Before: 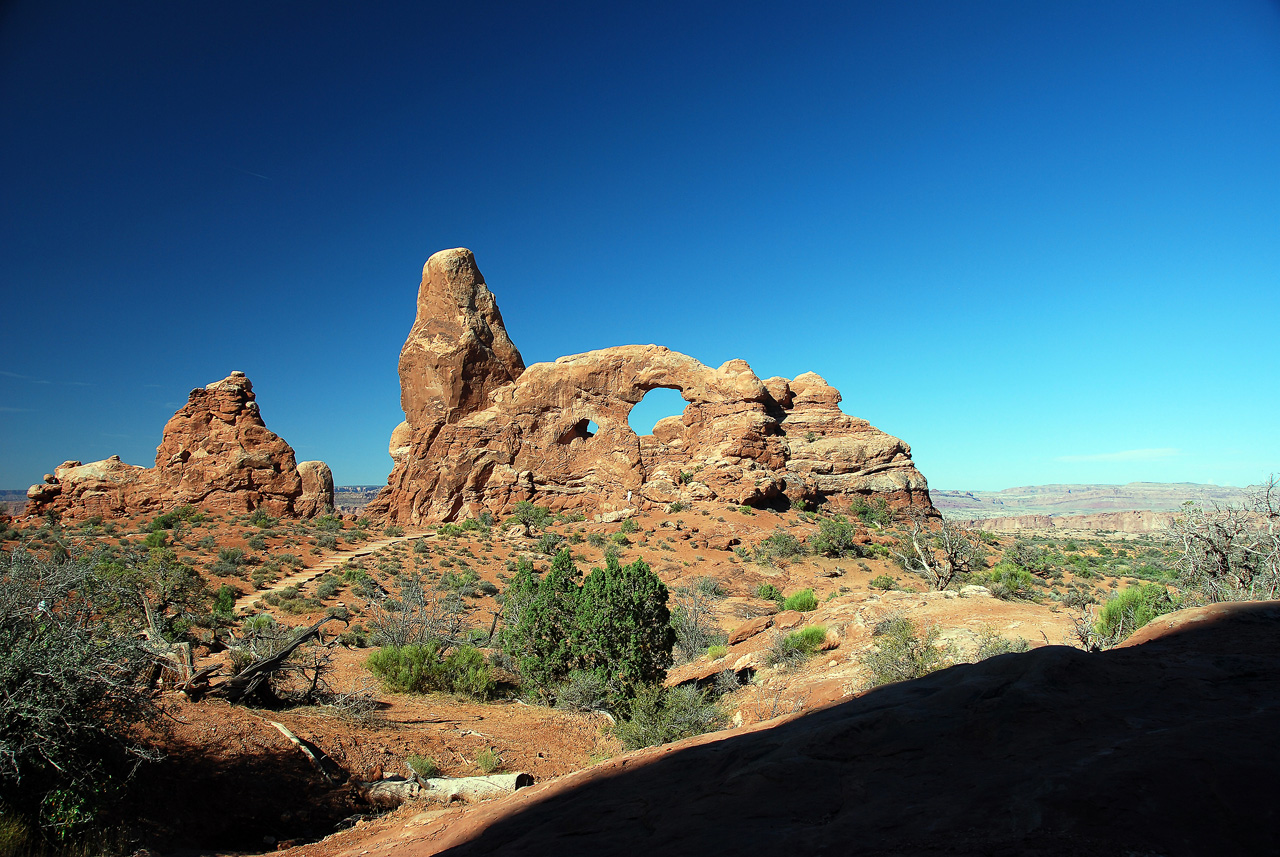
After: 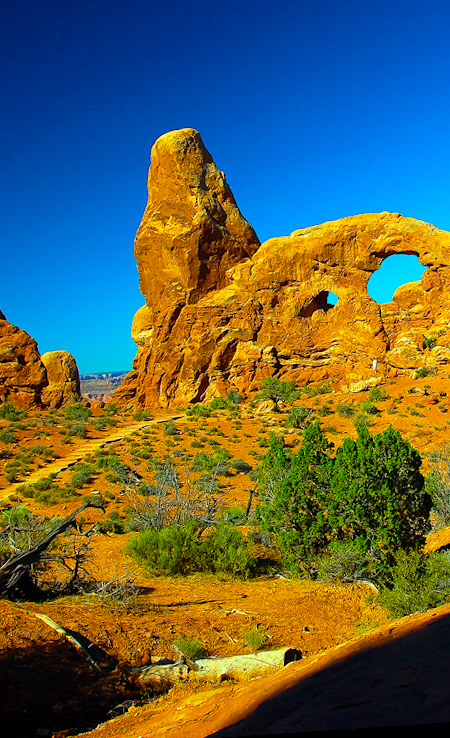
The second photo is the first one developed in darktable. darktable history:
crop and rotate: left 21.77%, top 18.528%, right 44.676%, bottom 2.997%
tone equalizer: on, module defaults
color balance rgb: linear chroma grading › global chroma 42%, perceptual saturation grading › global saturation 42%, global vibrance 33%
rotate and perspective: rotation -4.2°, shear 0.006, automatic cropping off
